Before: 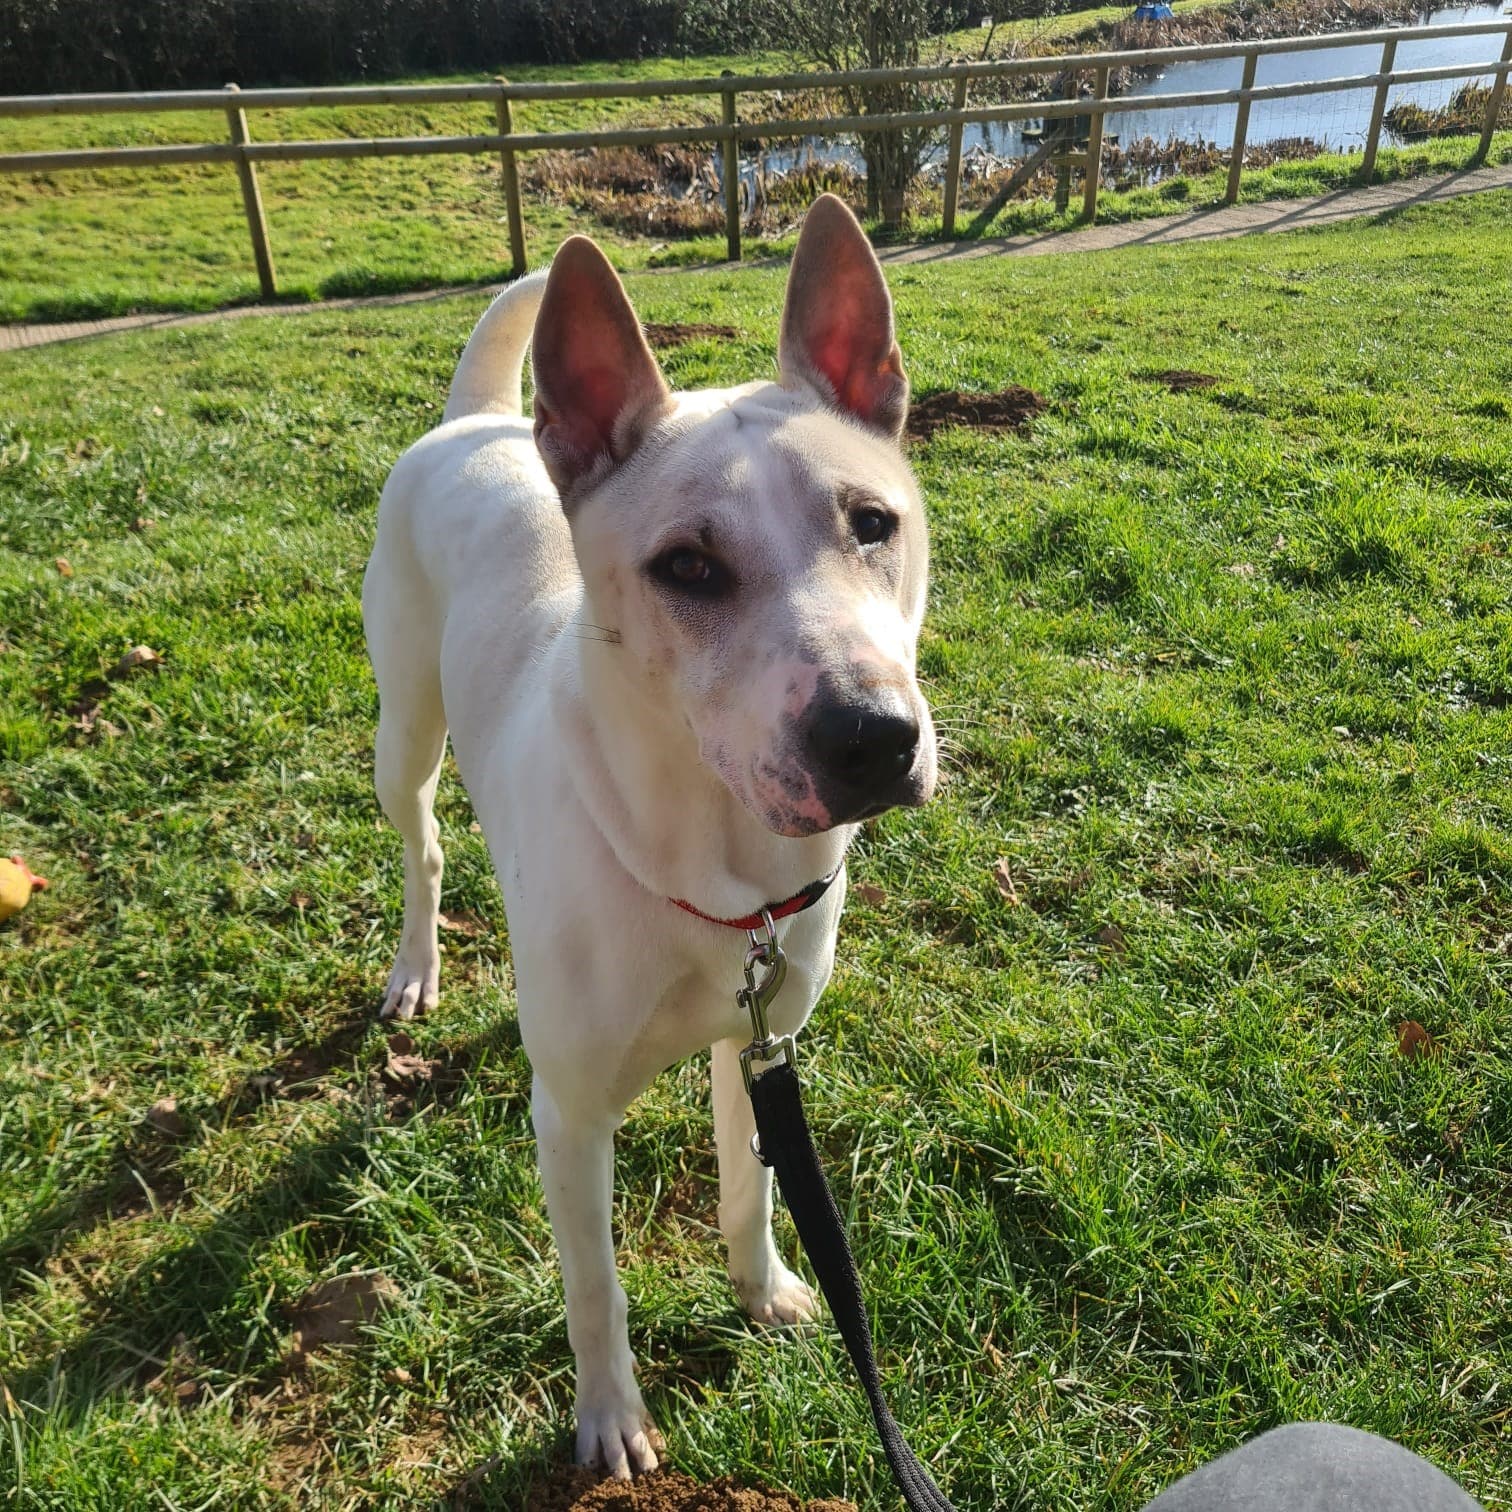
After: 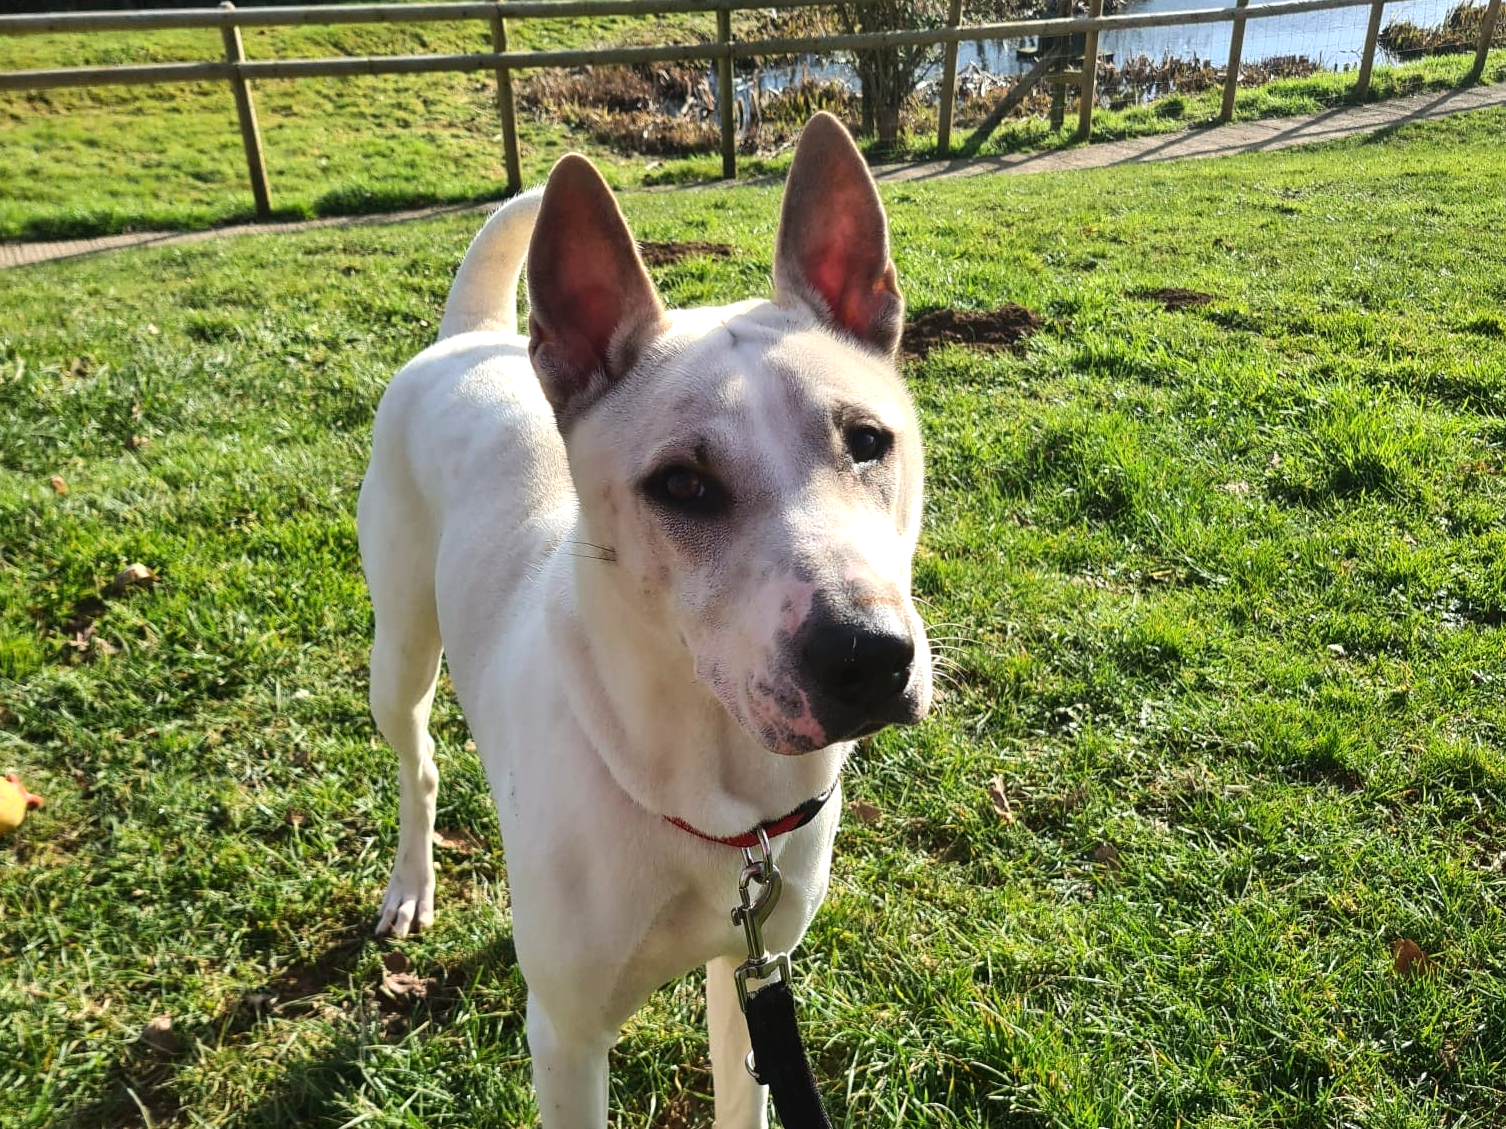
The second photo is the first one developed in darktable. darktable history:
tone equalizer: -8 EV -0.417 EV, -7 EV -0.389 EV, -6 EV -0.333 EV, -5 EV -0.222 EV, -3 EV 0.222 EV, -2 EV 0.333 EV, -1 EV 0.389 EV, +0 EV 0.417 EV, edges refinement/feathering 500, mask exposure compensation -1.57 EV, preserve details no
crop: left 0.387%, top 5.469%, bottom 19.809%
